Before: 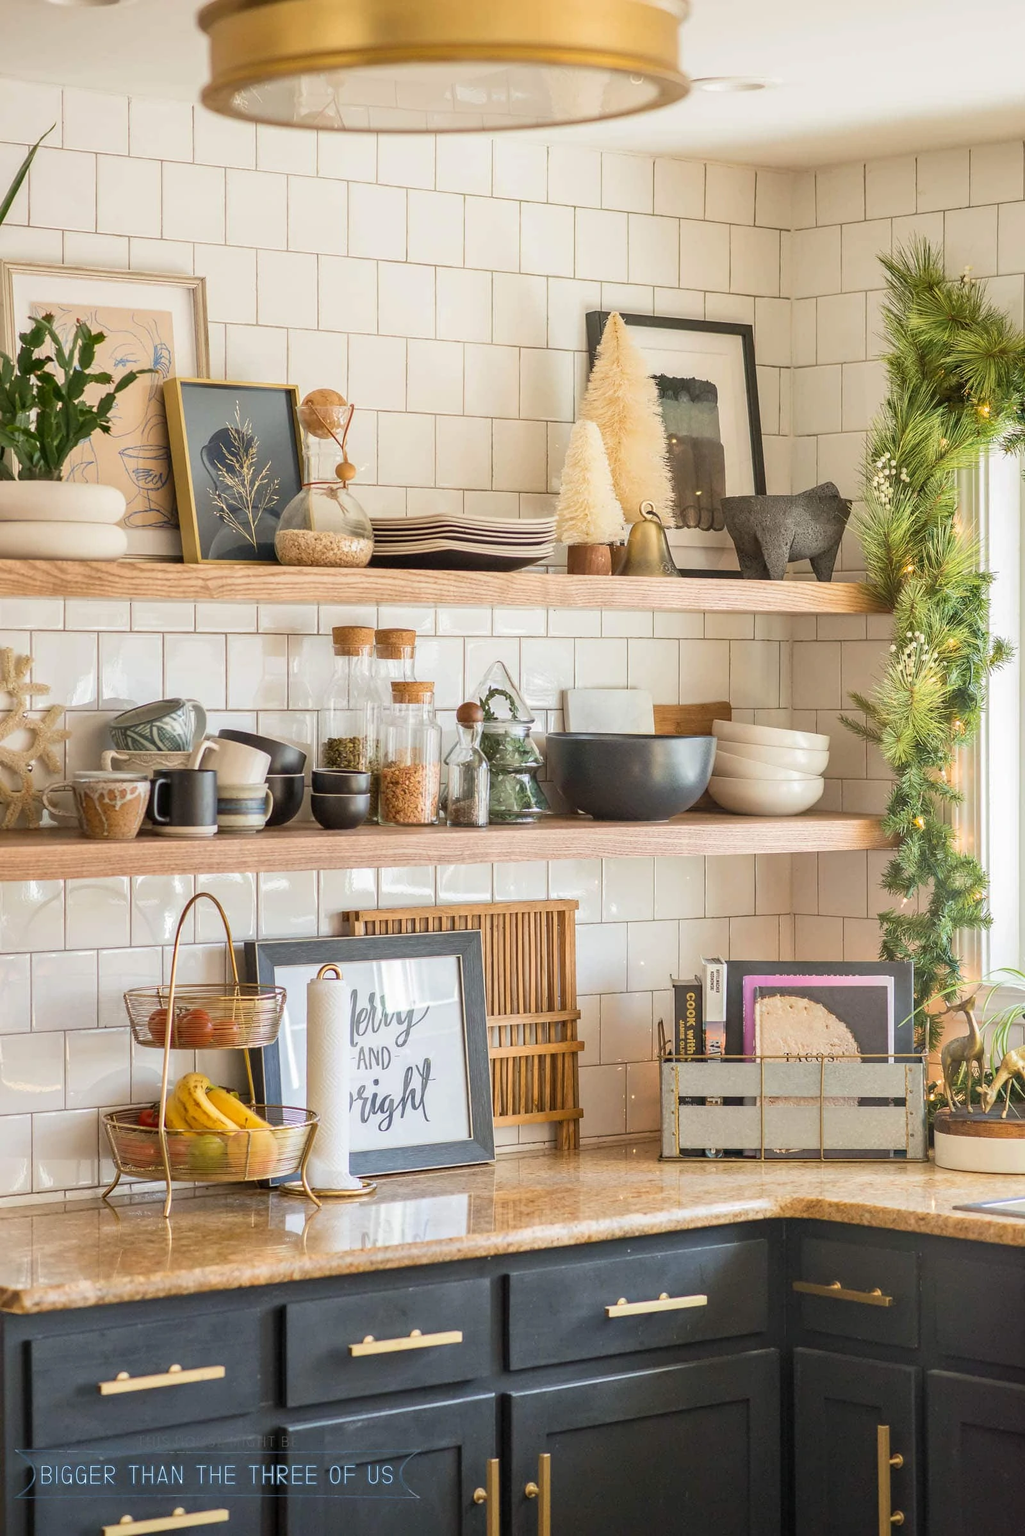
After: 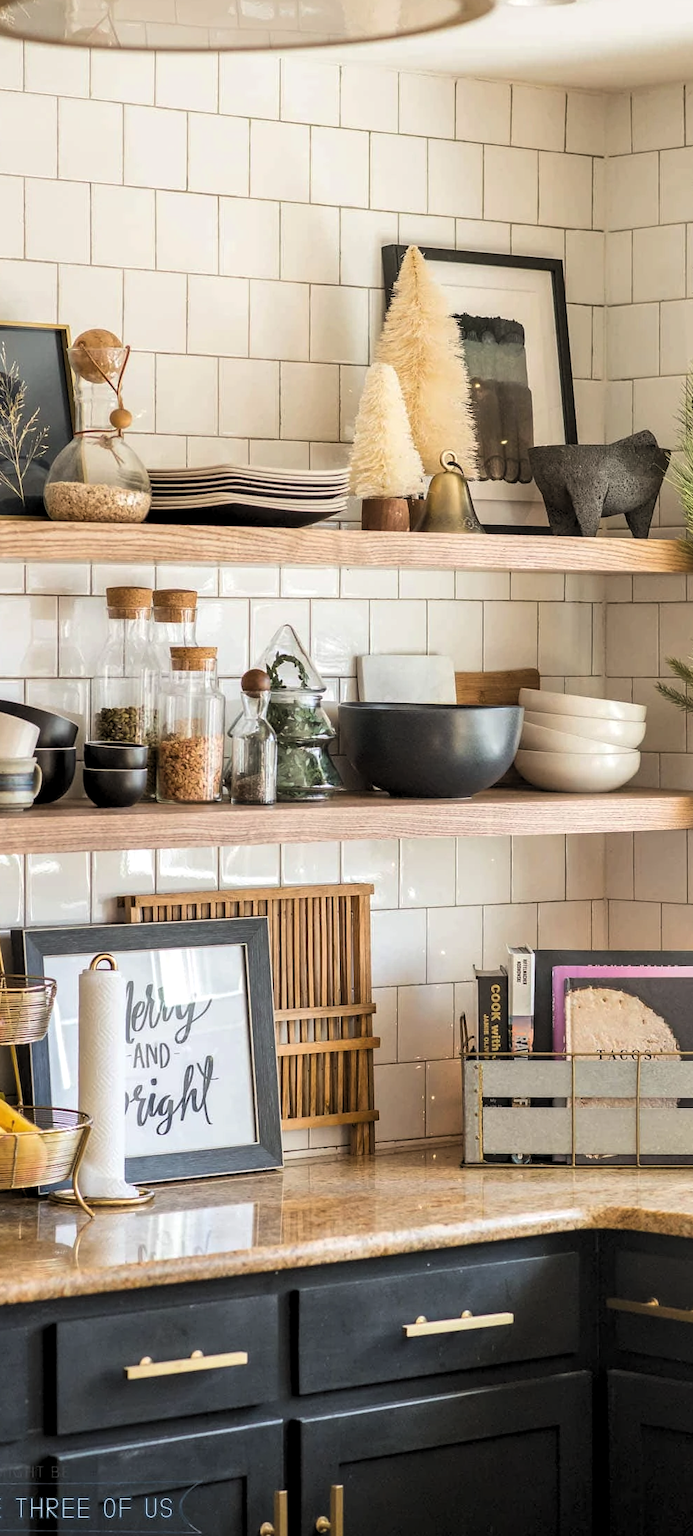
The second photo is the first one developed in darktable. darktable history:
crop and rotate: left 22.918%, top 5.629%, right 14.711%, bottom 2.247%
levels: levels [0.116, 0.574, 1]
exposure: exposure 0.161 EV, compensate highlight preservation false
